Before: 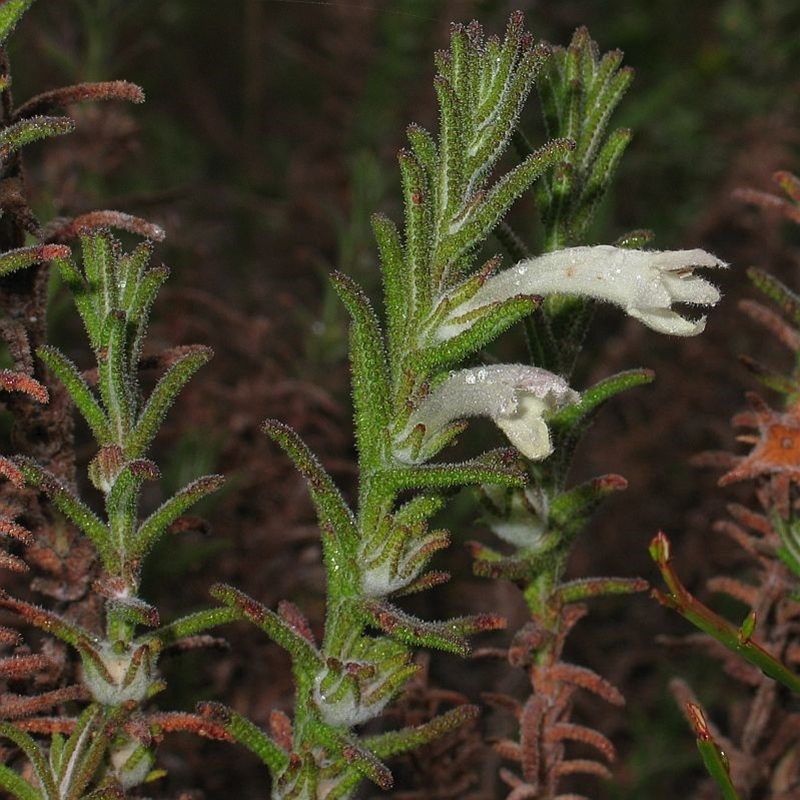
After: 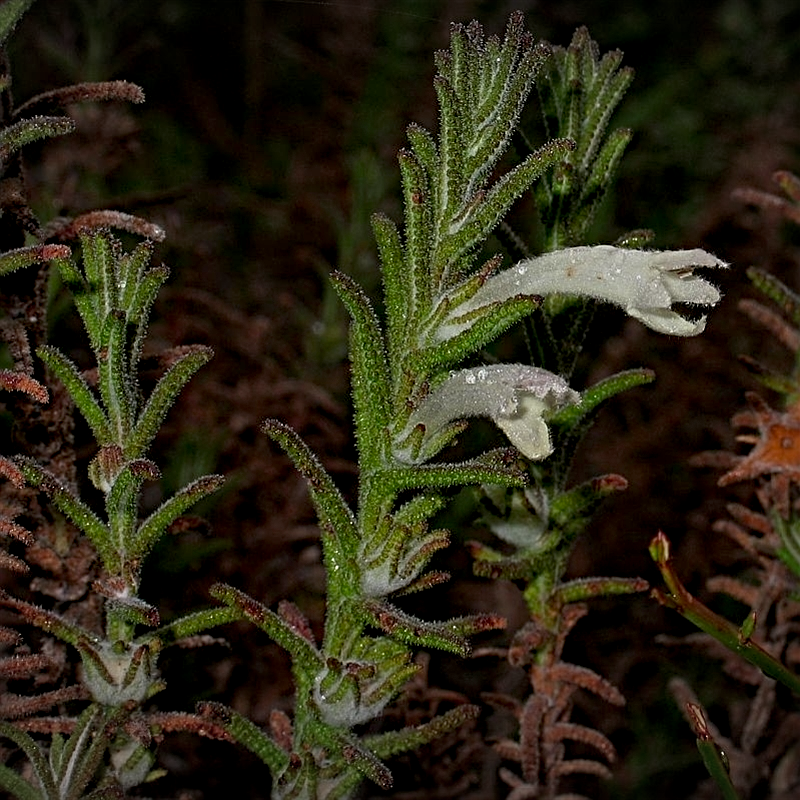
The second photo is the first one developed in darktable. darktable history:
sharpen: radius 4.909
vignetting: fall-off start 97.58%, fall-off radius 101.22%, width/height ratio 1.364, unbound false
exposure: black level correction 0.011, exposure -0.484 EV, compensate highlight preservation false
